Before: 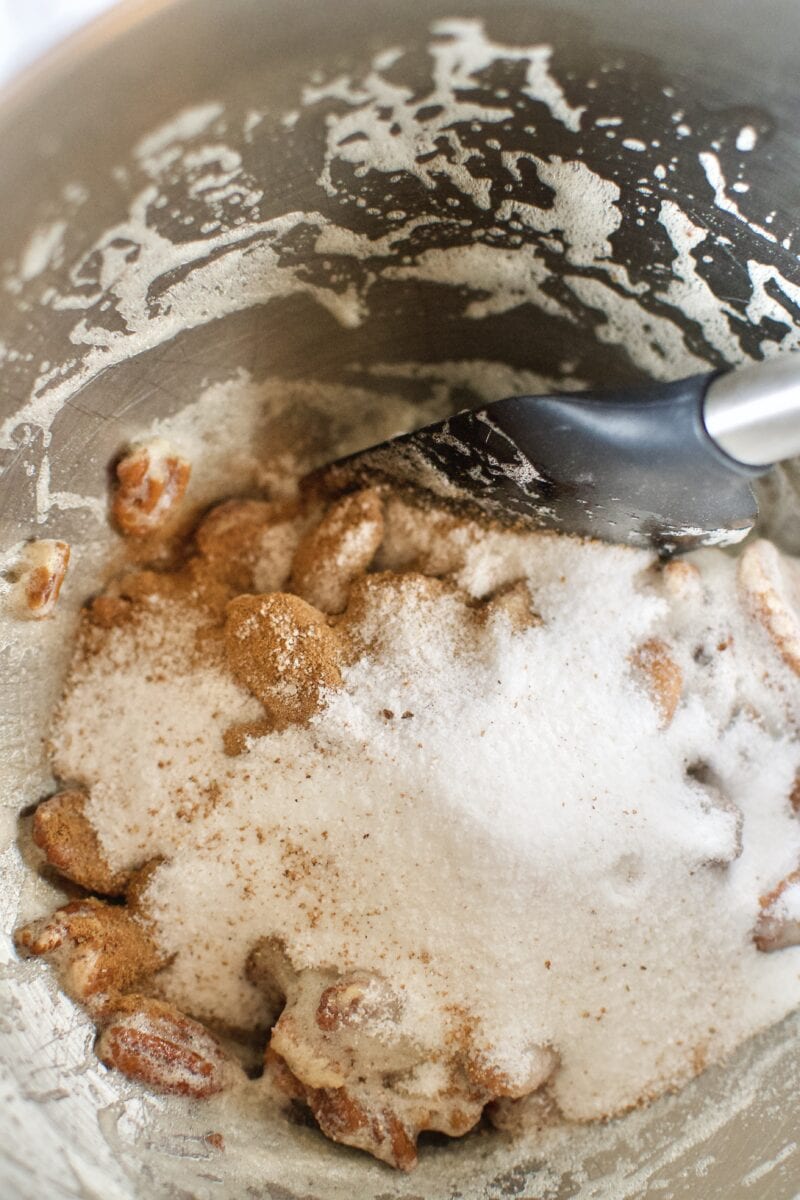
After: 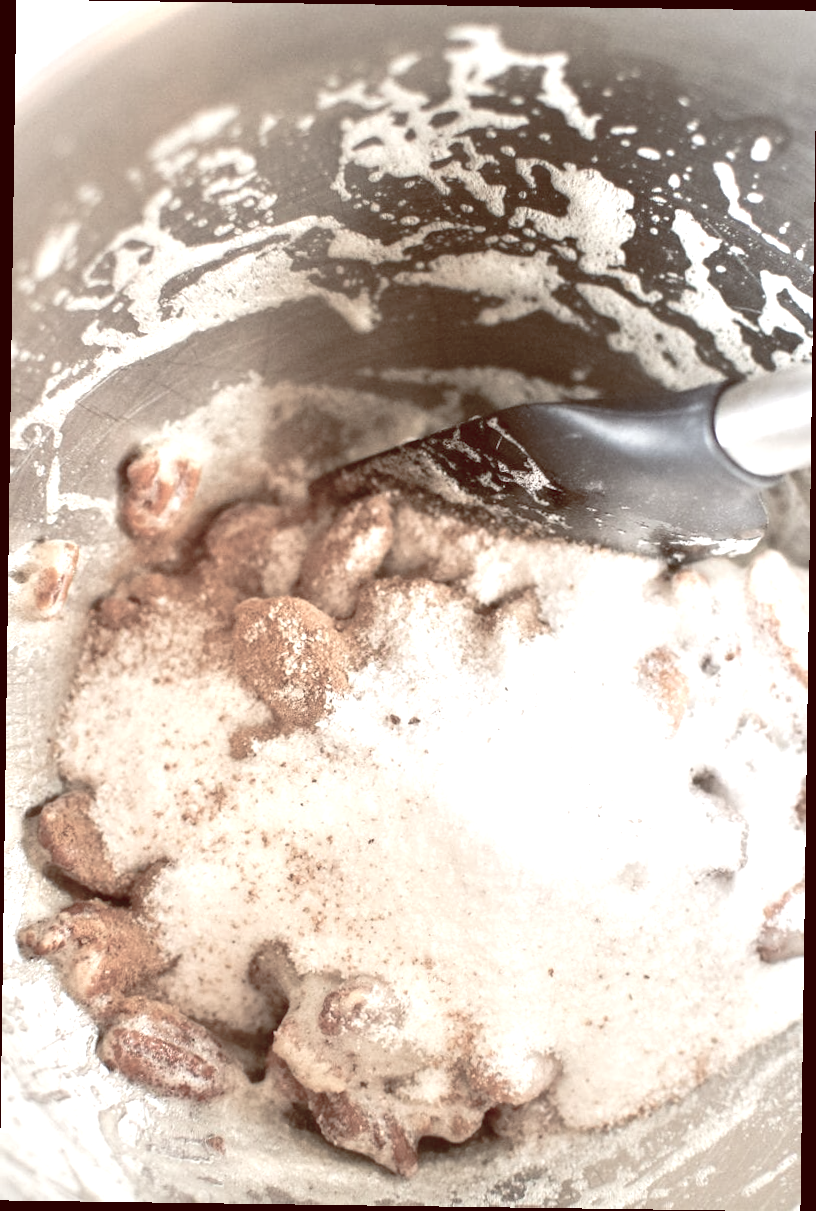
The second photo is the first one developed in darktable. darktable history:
exposure: exposure 0.999 EV, compensate highlight preservation false
rotate and perspective: rotation 0.8°, automatic cropping off
color balance rgb: shadows lift › luminance 1%, shadows lift › chroma 0.2%, shadows lift › hue 20°, power › luminance 1%, power › chroma 0.4%, power › hue 34°, highlights gain › luminance 0.8%, highlights gain › chroma 0.4%, highlights gain › hue 44°, global offset › chroma 0.4%, global offset › hue 34°, white fulcrum 0.08 EV, linear chroma grading › shadows -7%, linear chroma grading › highlights -7%, linear chroma grading › global chroma -10%, linear chroma grading › mid-tones -8%, perceptual saturation grading › global saturation -28%, perceptual saturation grading › highlights -20%, perceptual saturation grading › mid-tones -24%, perceptual saturation grading › shadows -24%, perceptual brilliance grading › global brilliance -1%, perceptual brilliance grading › highlights -1%, perceptual brilliance grading › mid-tones -1%, perceptual brilliance grading › shadows -1%, global vibrance -17%, contrast -6%
